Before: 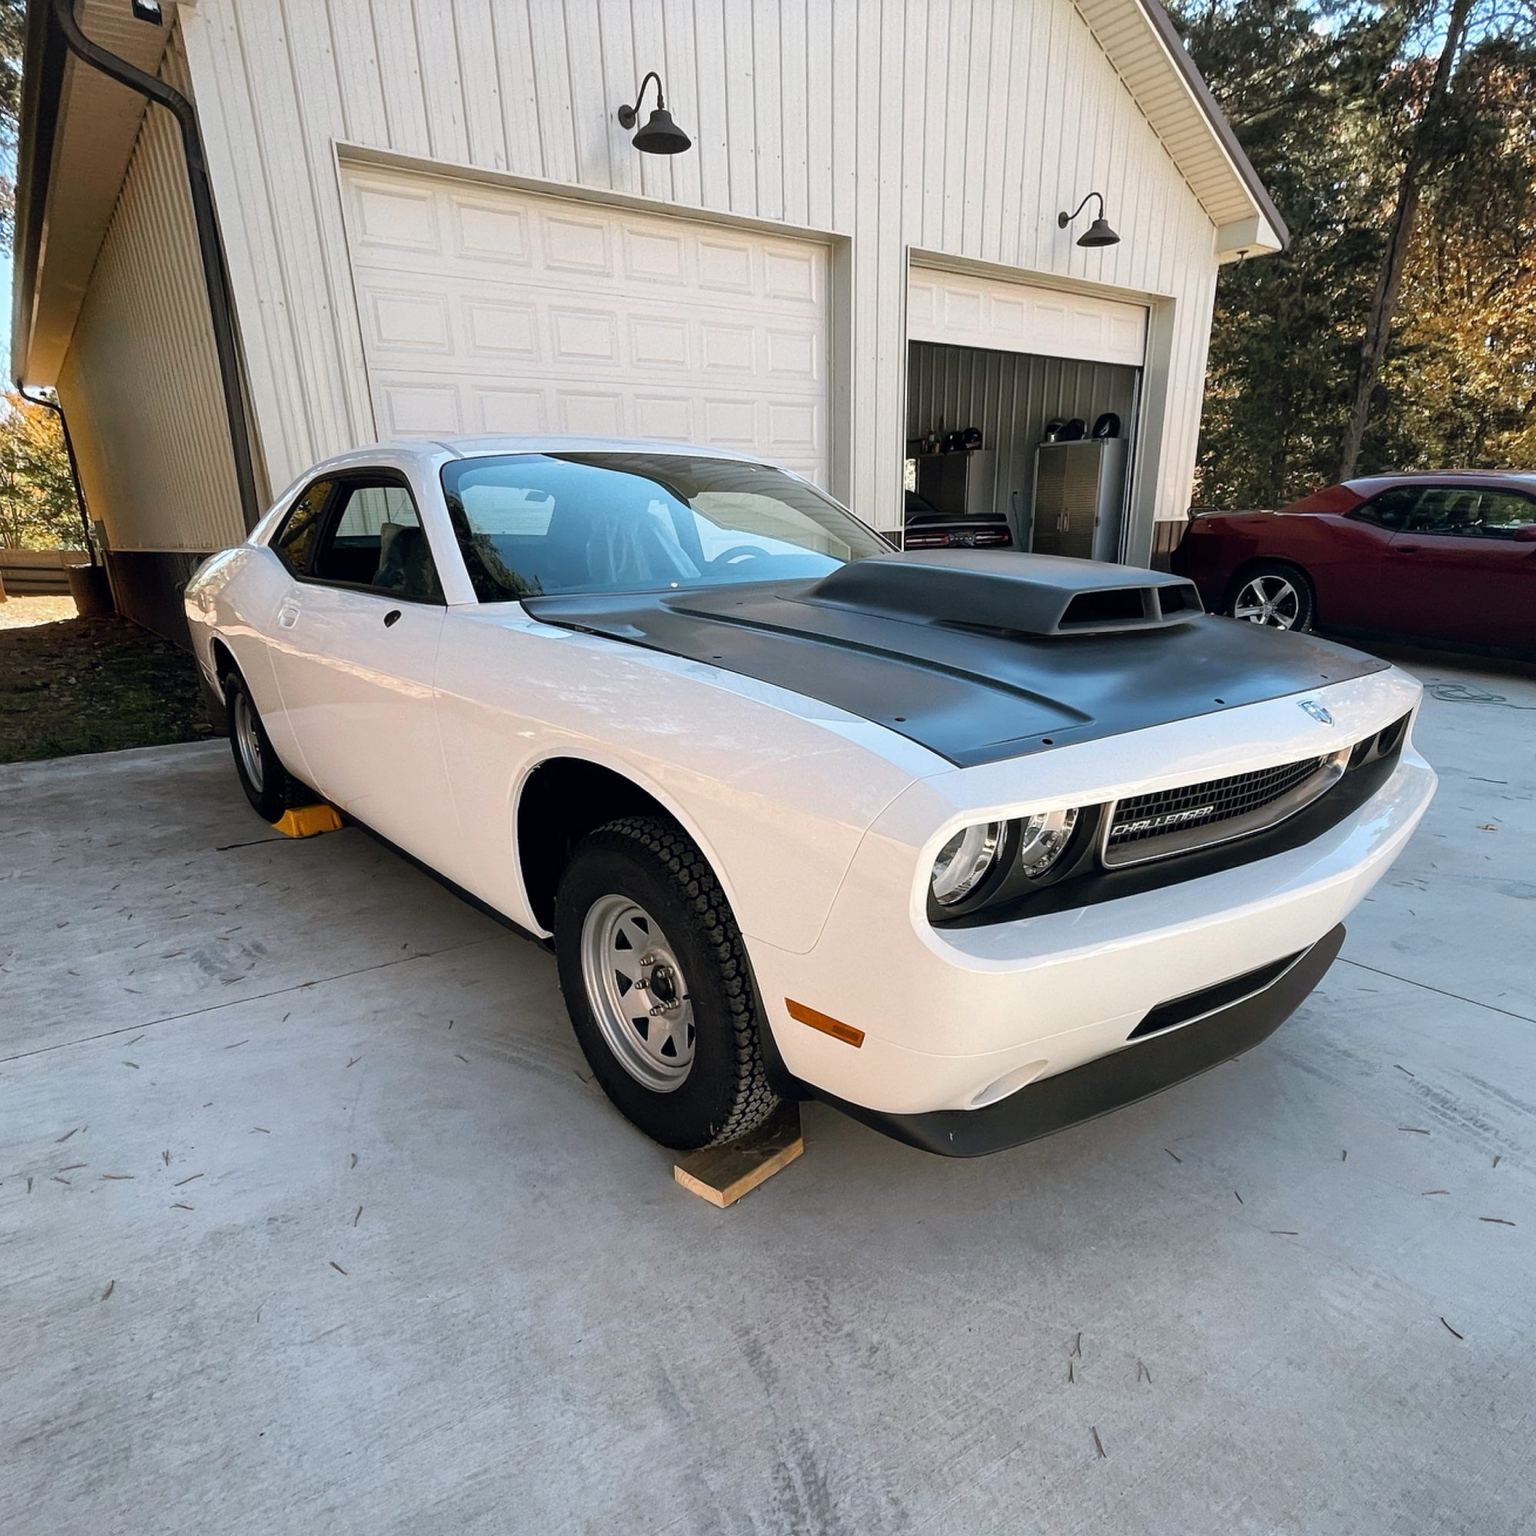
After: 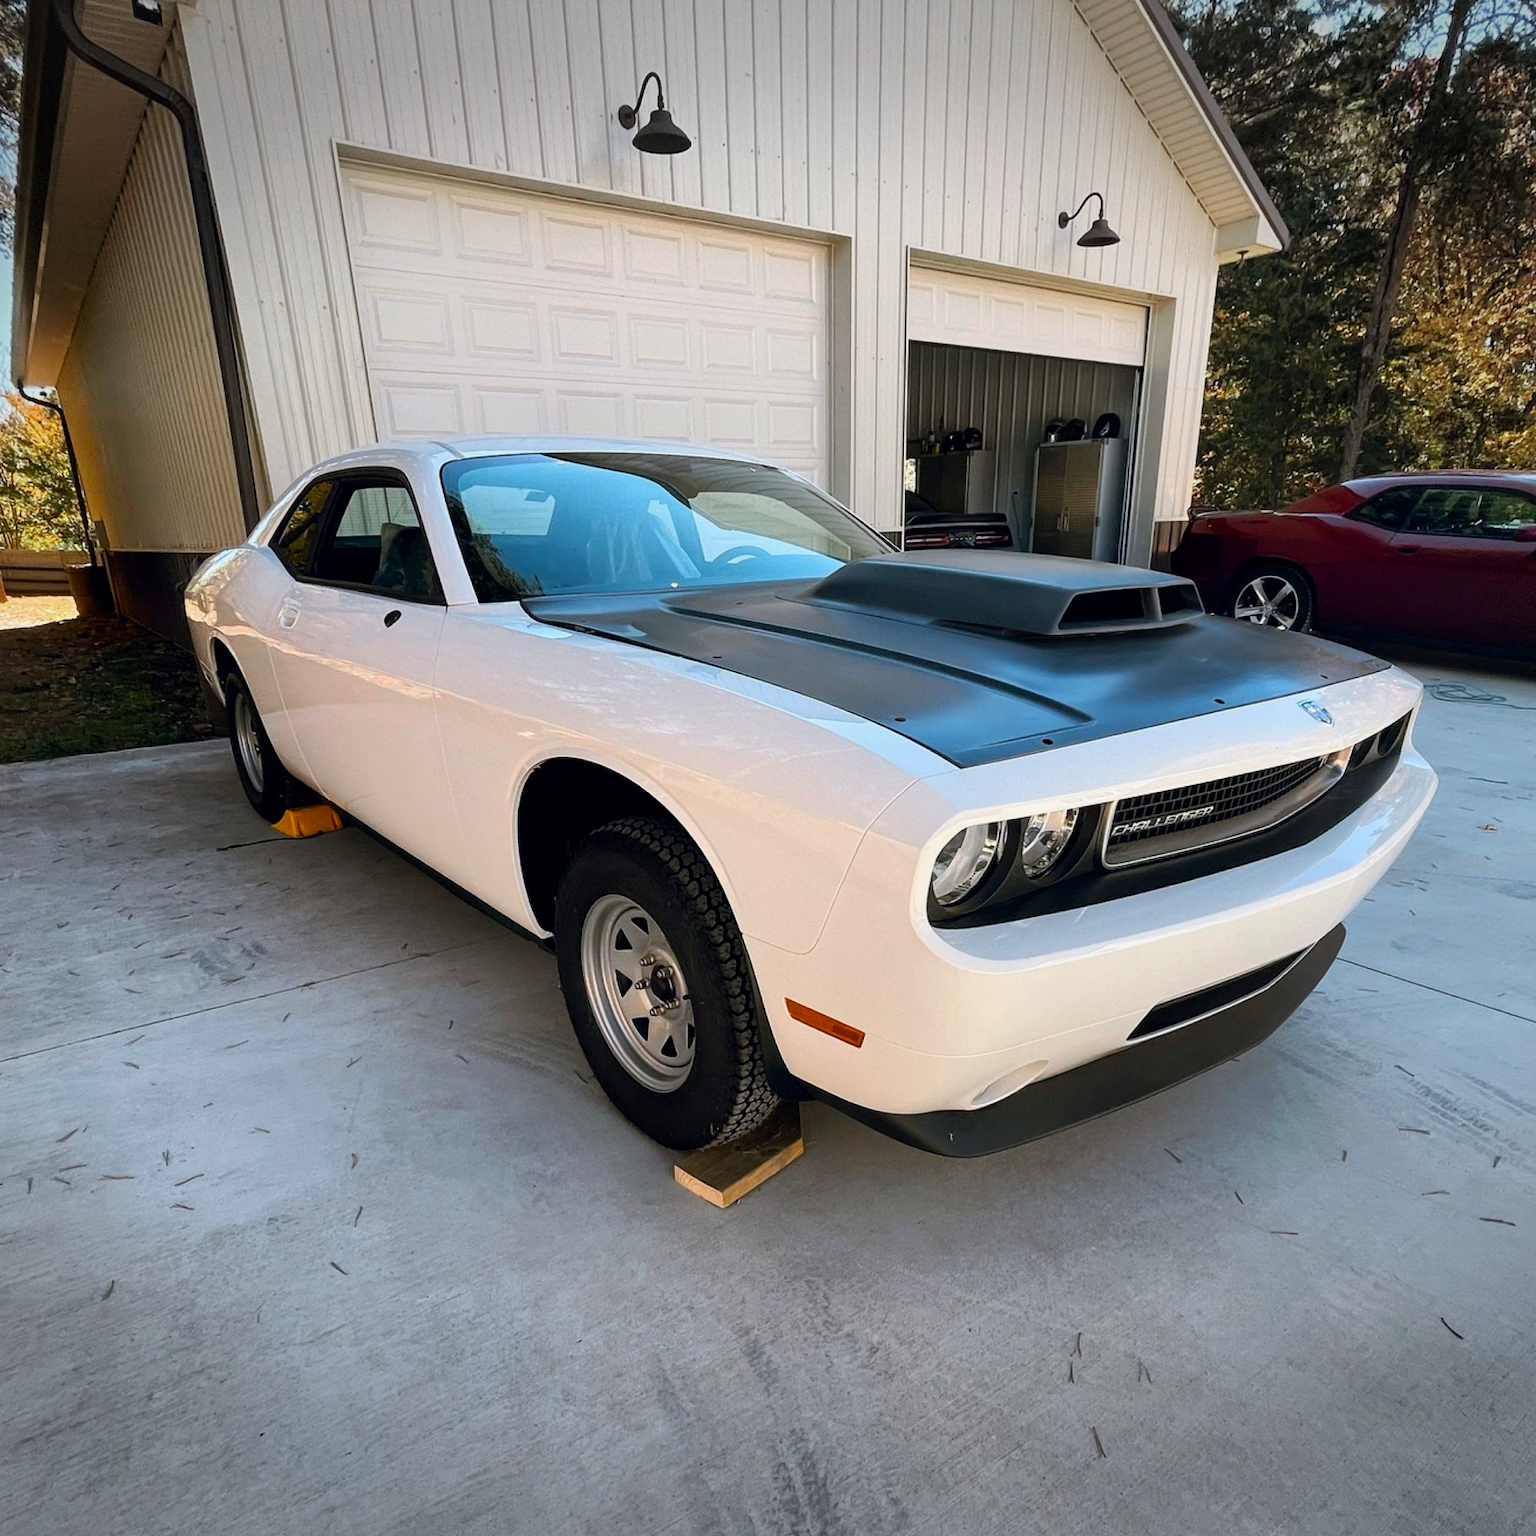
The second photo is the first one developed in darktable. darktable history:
exposure: black level correction 0.001, exposure -0.125 EV, compensate exposure bias true, compensate highlight preservation false
contrast brightness saturation: contrast 0.09, saturation 0.28
vignetting: fall-off start 100%, brightness -0.406, saturation -0.3, width/height ratio 1.324, dithering 8-bit output, unbound false
